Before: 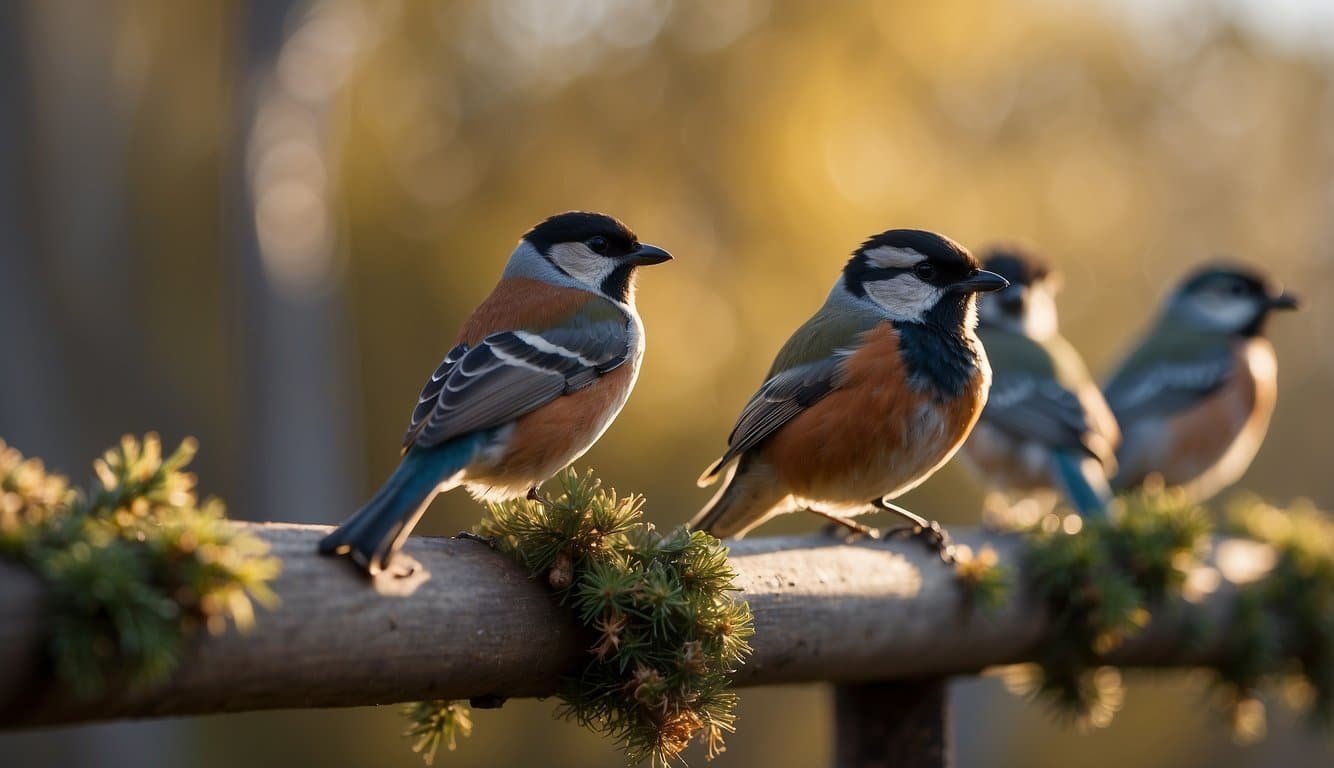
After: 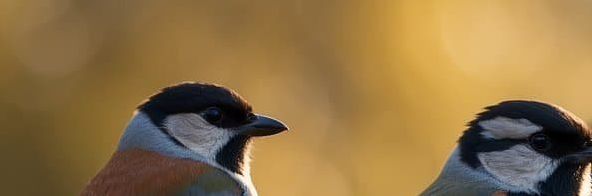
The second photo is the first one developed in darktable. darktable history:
crop: left 28.901%, top 16.801%, right 26.681%, bottom 57.642%
